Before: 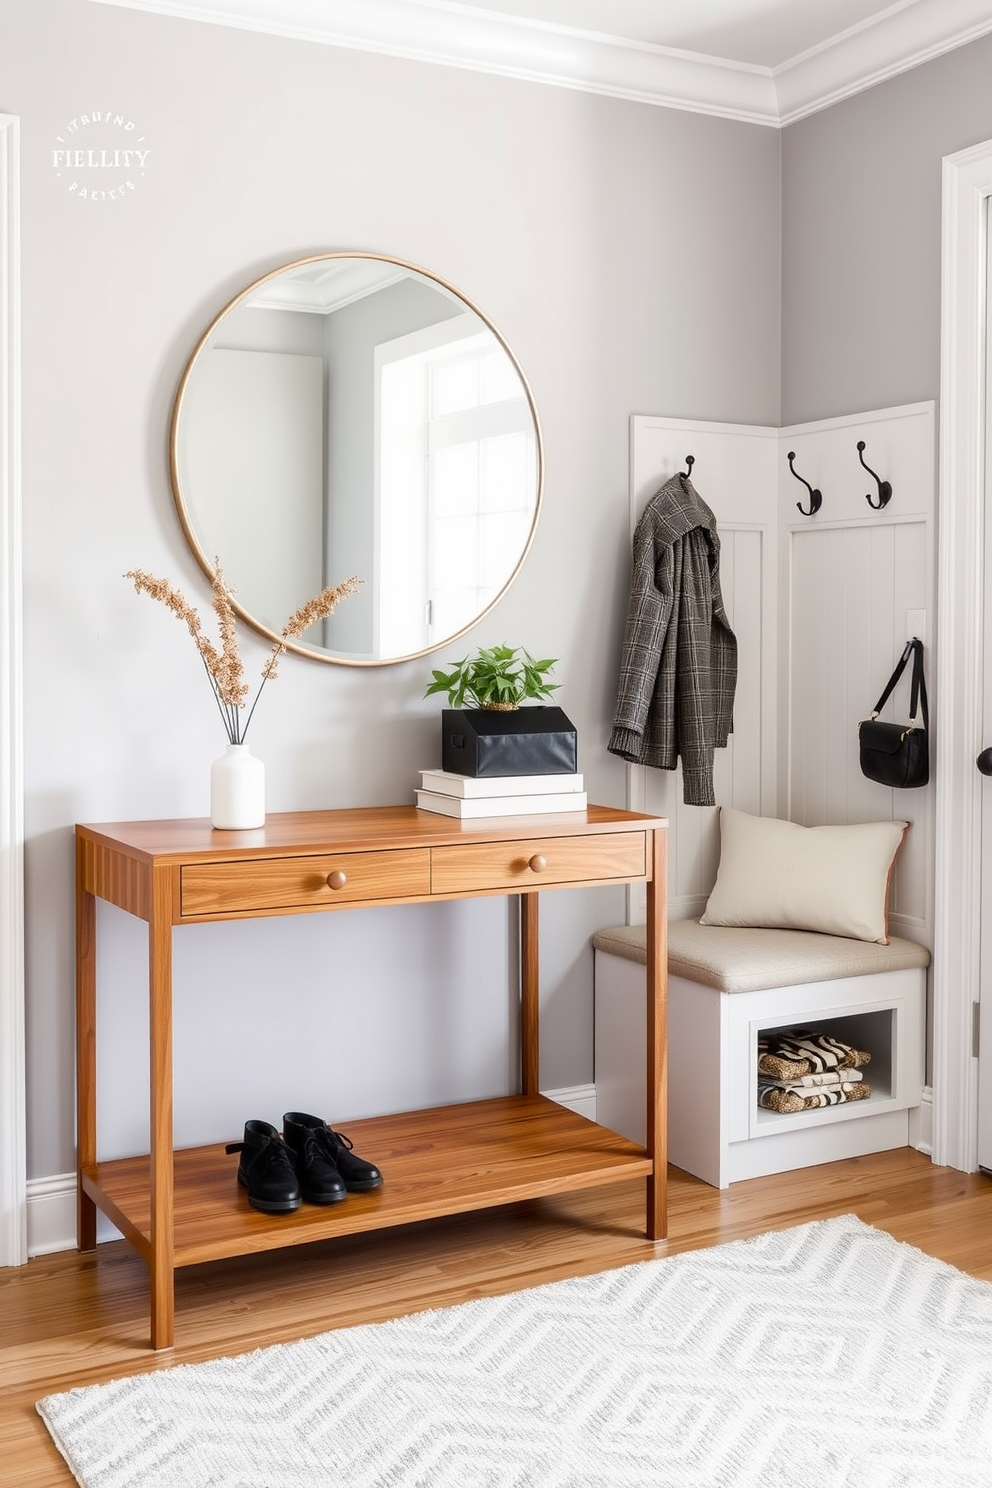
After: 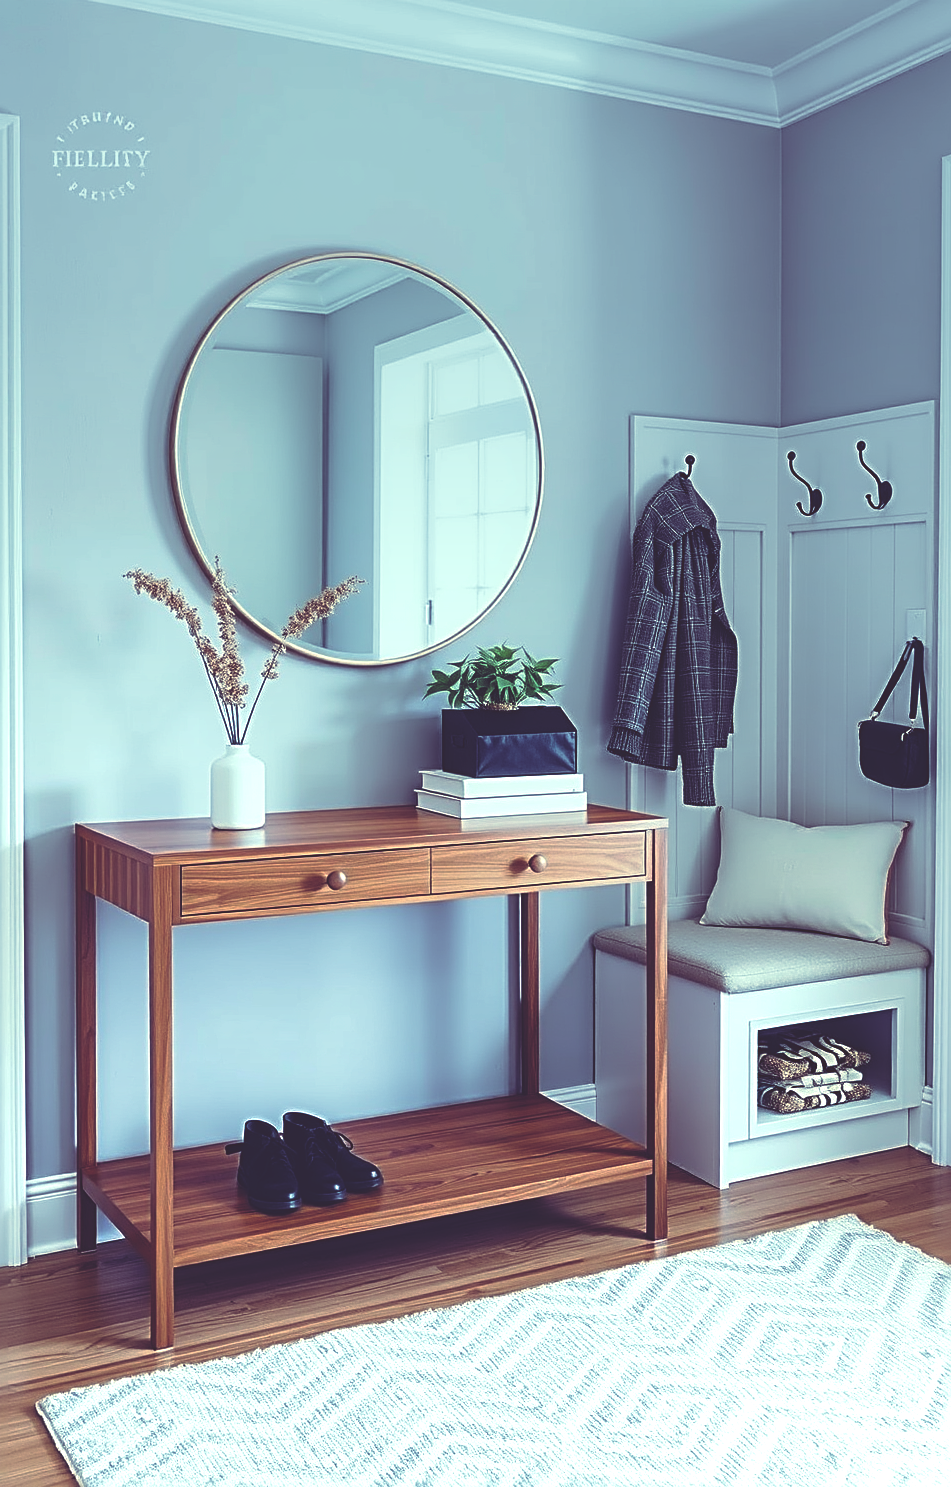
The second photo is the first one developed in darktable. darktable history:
sharpen: radius 2.817, amount 0.715
crop: right 4.126%, bottom 0.031%
color balance: lift [1.016, 0.983, 1, 1.017], gamma [0.958, 1, 1, 1], gain [0.981, 1.007, 0.993, 1.002], input saturation 118.26%, contrast 13.43%, contrast fulcrum 21.62%, output saturation 82.76%
rgb curve: curves: ch0 [(0, 0.186) (0.314, 0.284) (0.576, 0.466) (0.805, 0.691) (0.936, 0.886)]; ch1 [(0, 0.186) (0.314, 0.284) (0.581, 0.534) (0.771, 0.746) (0.936, 0.958)]; ch2 [(0, 0.216) (0.275, 0.39) (1, 1)], mode RGB, independent channels, compensate middle gray true, preserve colors none
rgb levels: mode RGB, independent channels, levels [[0, 0.5, 1], [0, 0.521, 1], [0, 0.536, 1]]
white balance: emerald 1
graduated density: on, module defaults
